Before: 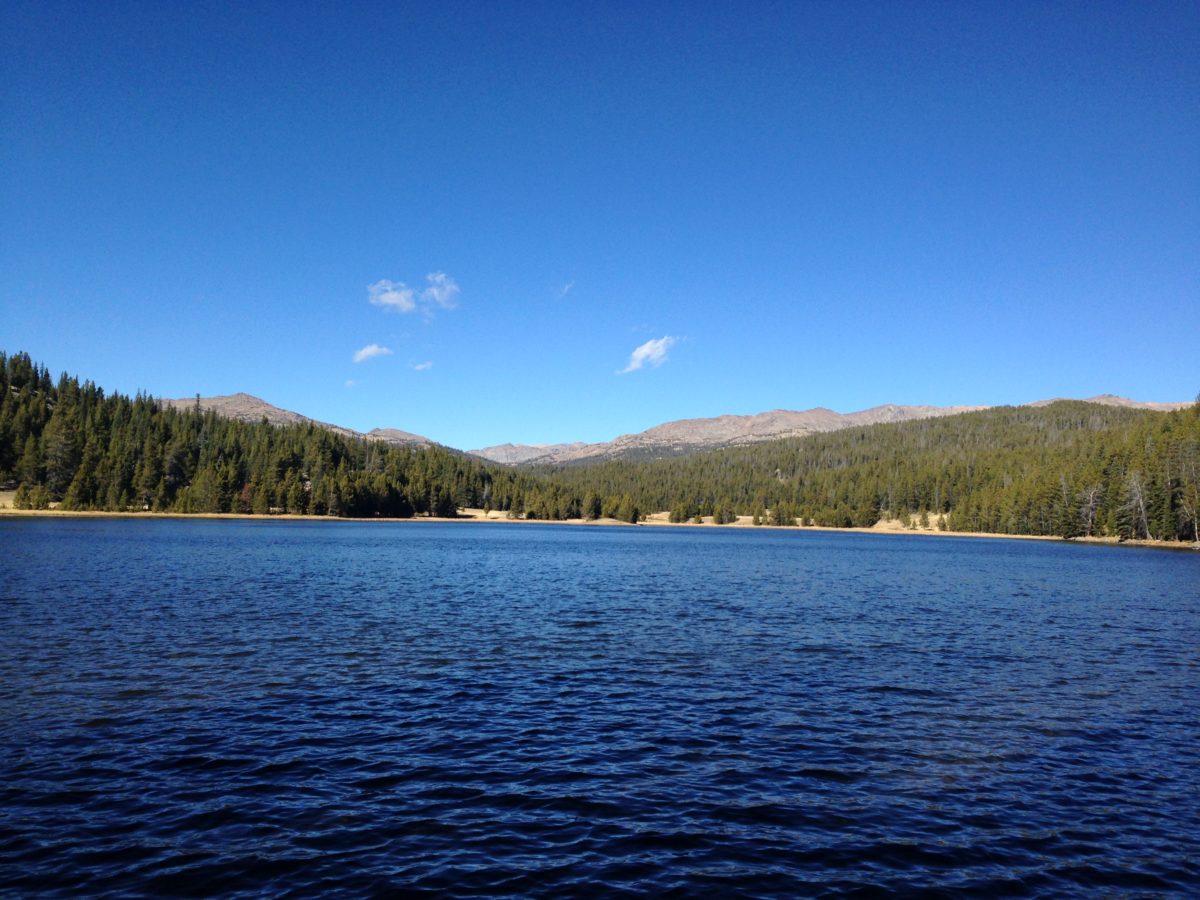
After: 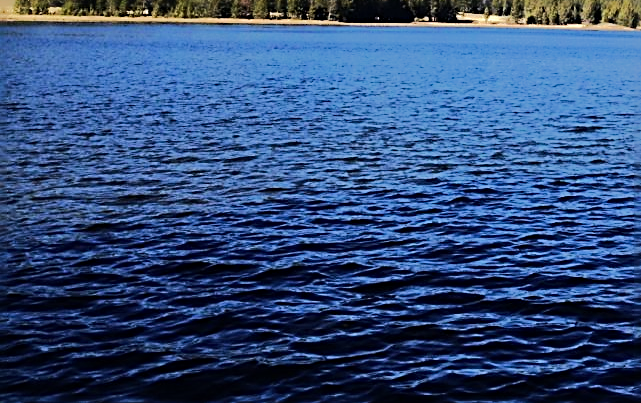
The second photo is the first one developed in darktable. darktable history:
sharpen: radius 2.667, amount 0.664
tone equalizer: -8 EV -0.533 EV, -7 EV -0.328 EV, -6 EV -0.084 EV, -5 EV 0.426 EV, -4 EV 0.988 EV, -3 EV 0.815 EV, -2 EV -0.011 EV, -1 EV 0.139 EV, +0 EV -0.013 EV, edges refinement/feathering 500, mask exposure compensation -1.57 EV, preserve details no
crop and rotate: top 55.069%, right 46.507%, bottom 0.146%
